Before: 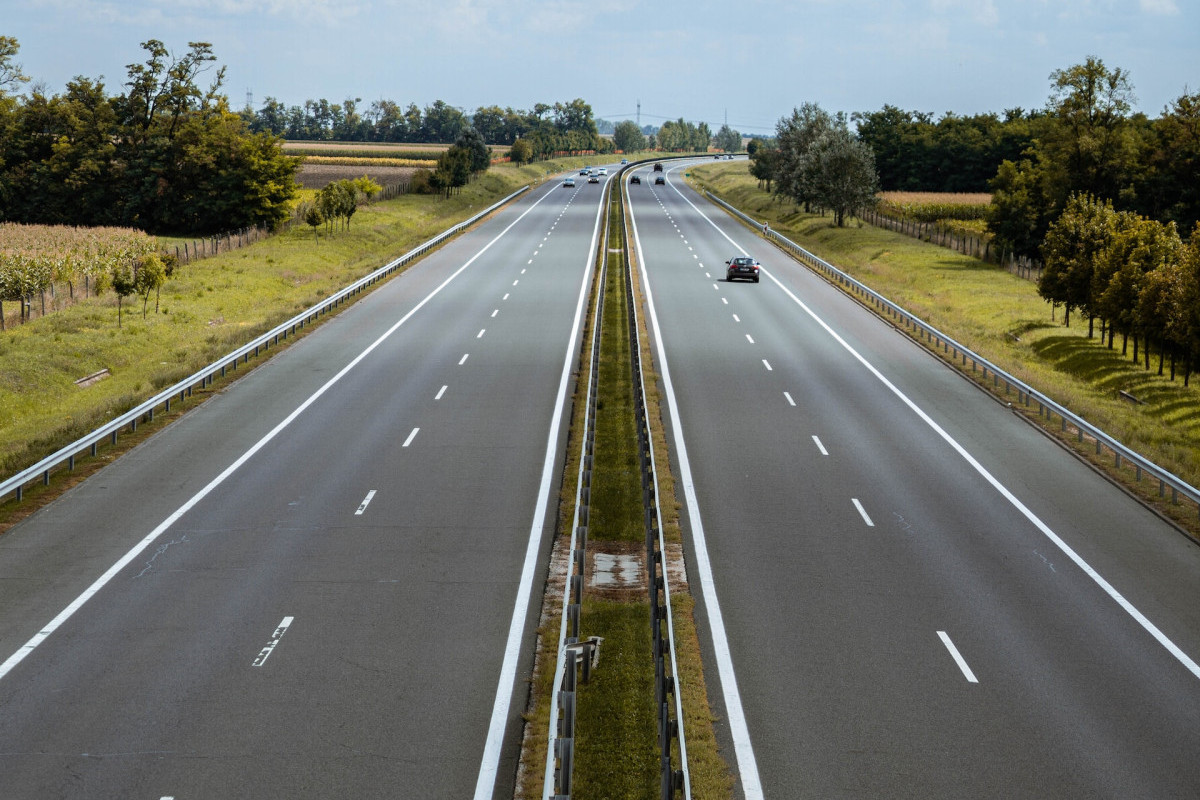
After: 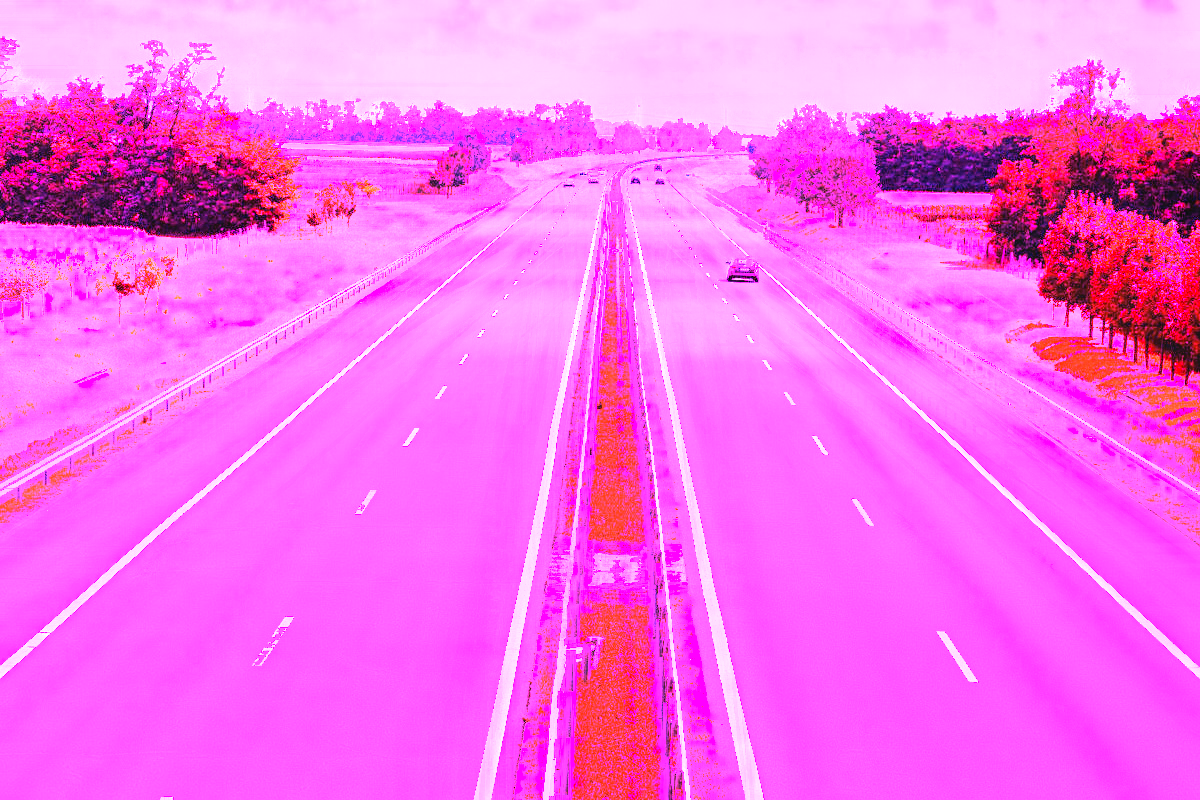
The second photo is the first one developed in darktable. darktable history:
white balance: red 8, blue 8
contrast equalizer: y [[0.439, 0.44, 0.442, 0.457, 0.493, 0.498], [0.5 ×6], [0.5 ×6], [0 ×6], [0 ×6]]
